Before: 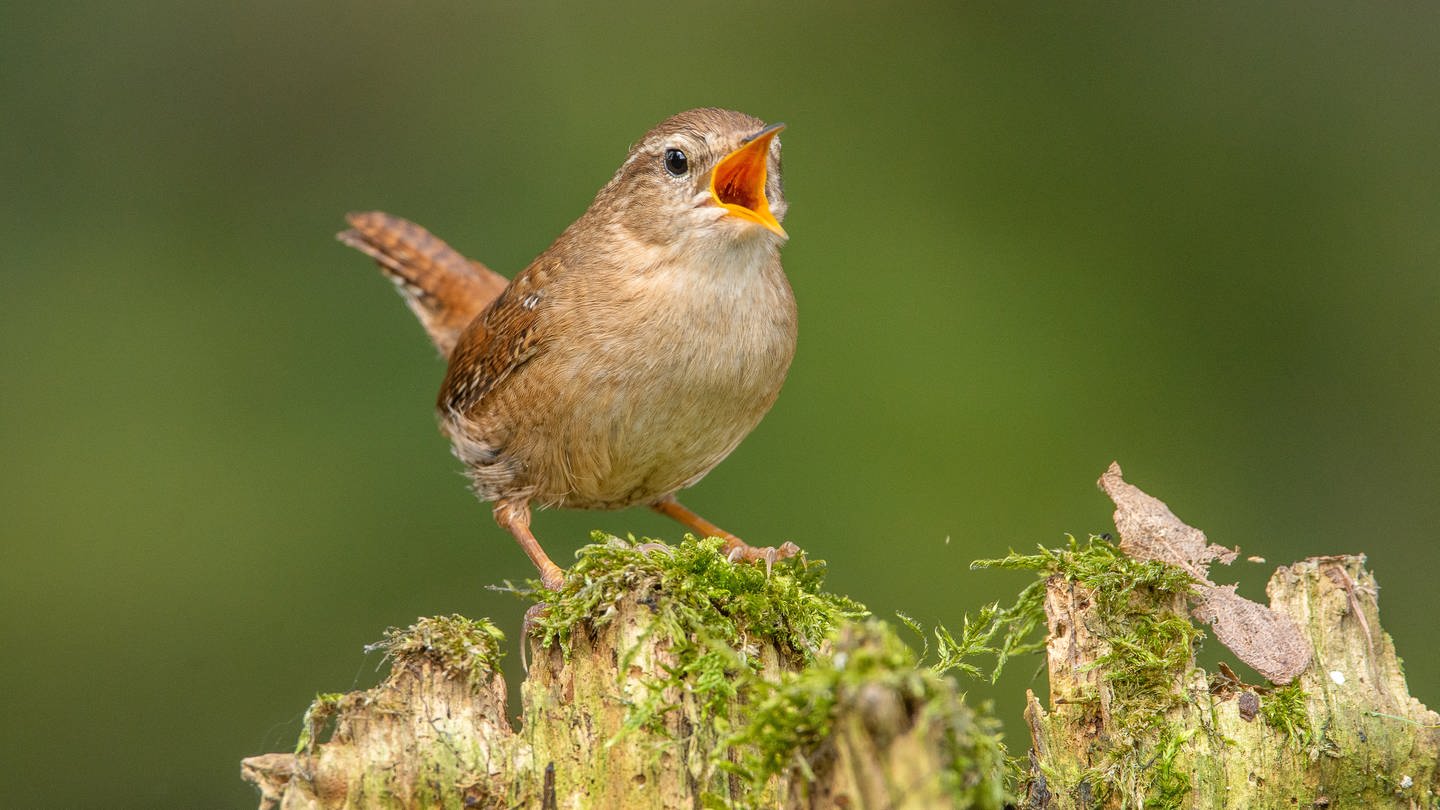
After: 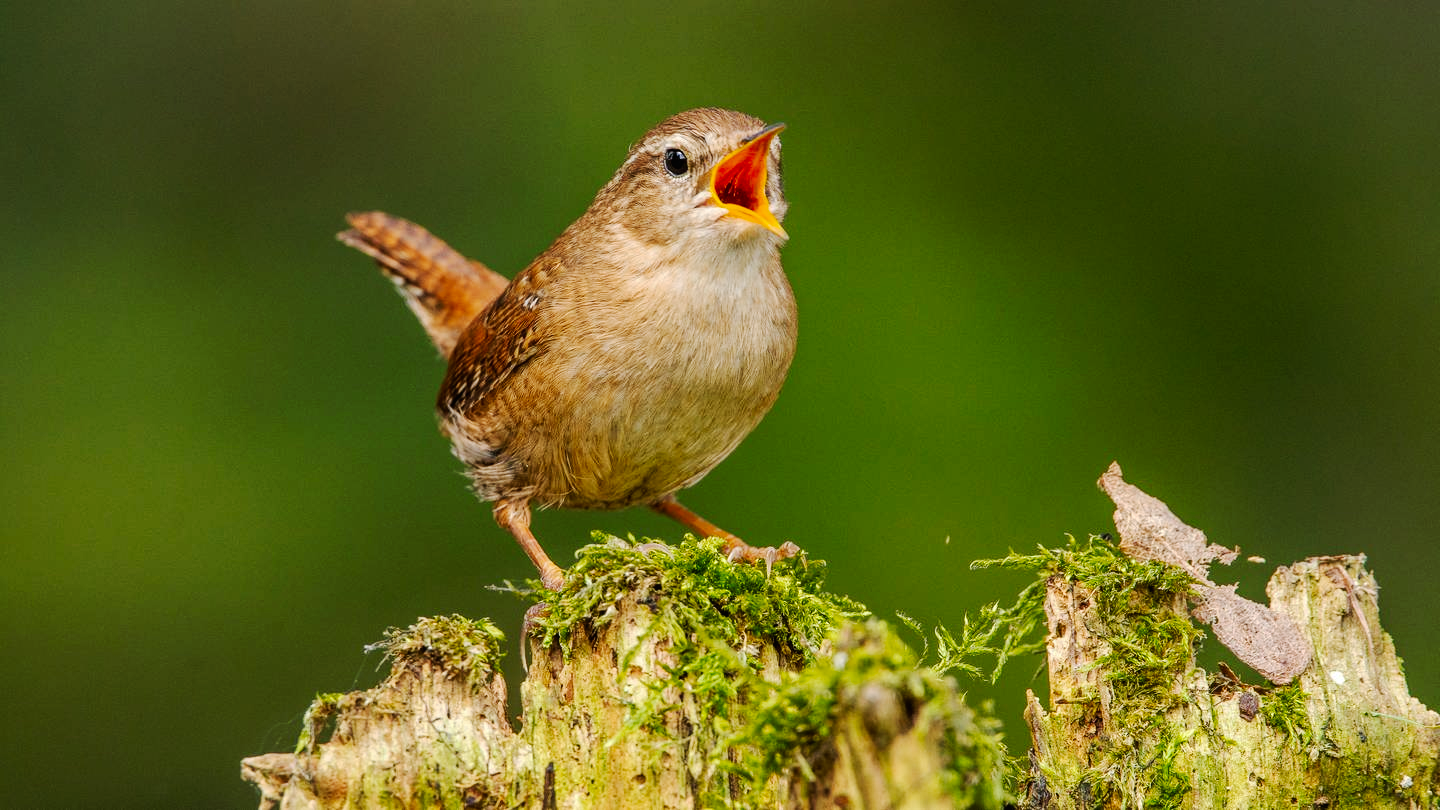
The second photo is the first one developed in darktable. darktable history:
tone curve: curves: ch0 [(0, 0) (0.003, 0.007) (0.011, 0.008) (0.025, 0.007) (0.044, 0.009) (0.069, 0.012) (0.1, 0.02) (0.136, 0.035) (0.177, 0.06) (0.224, 0.104) (0.277, 0.16) (0.335, 0.228) (0.399, 0.308) (0.468, 0.418) (0.543, 0.525) (0.623, 0.635) (0.709, 0.723) (0.801, 0.802) (0.898, 0.889) (1, 1)], preserve colors none
